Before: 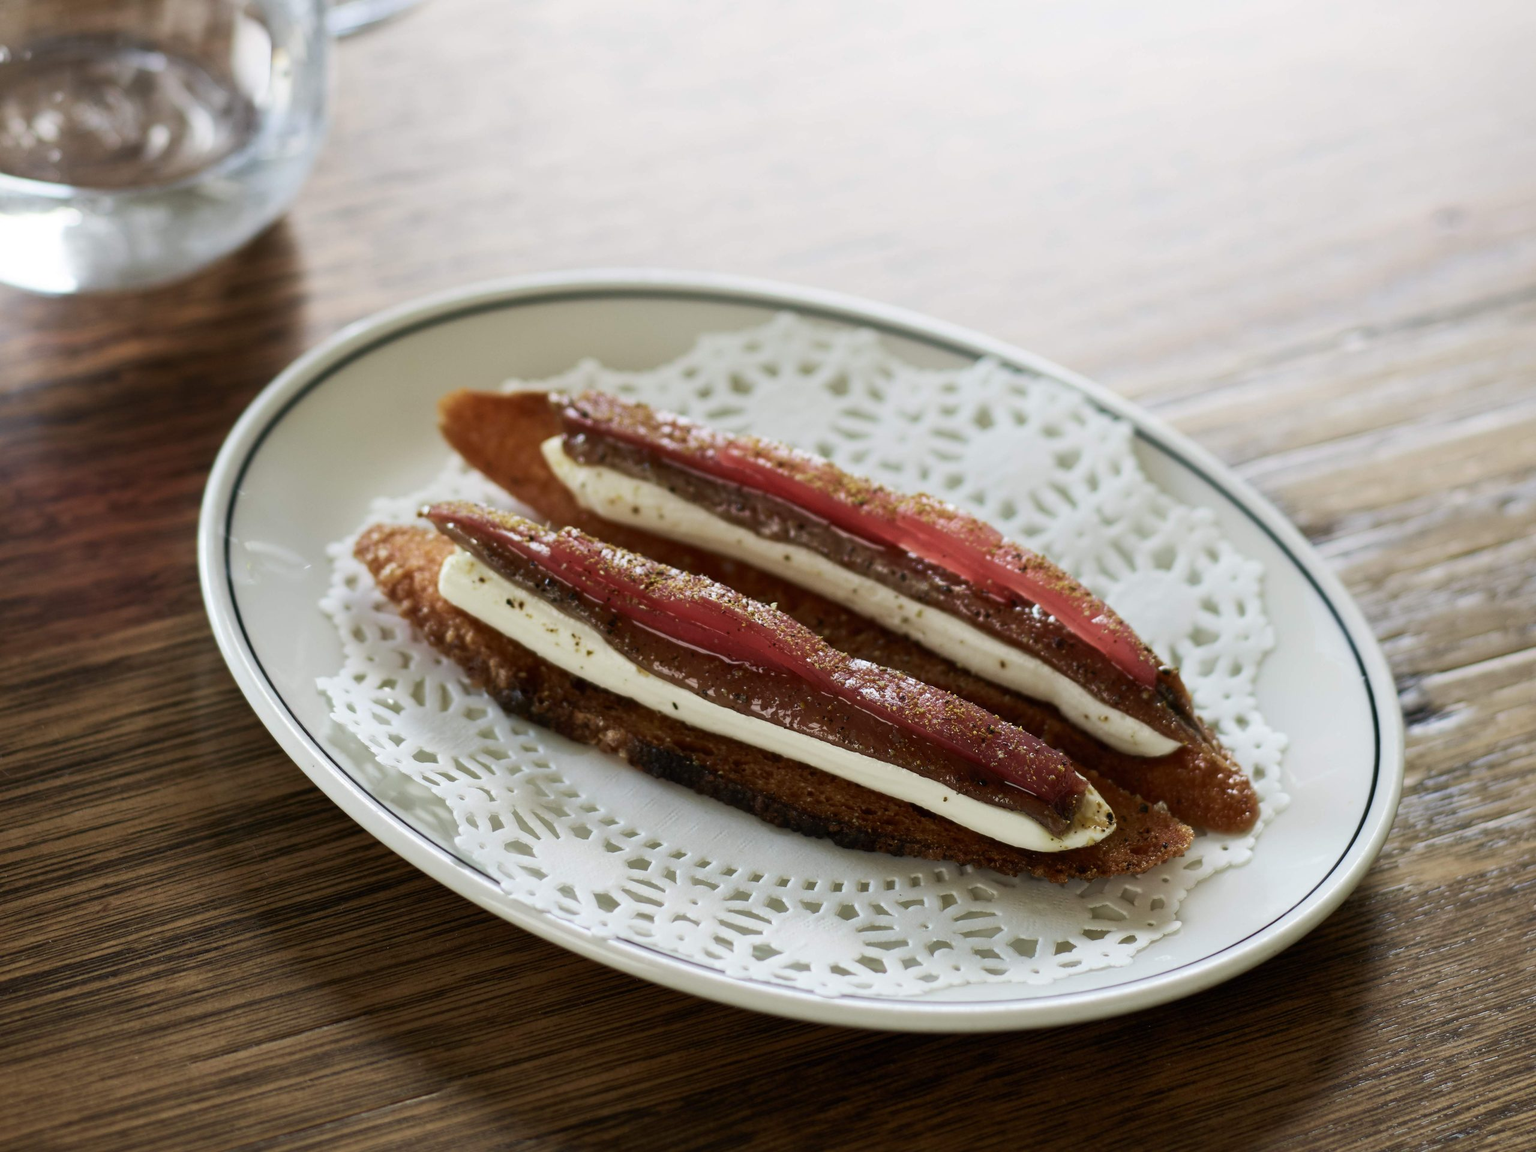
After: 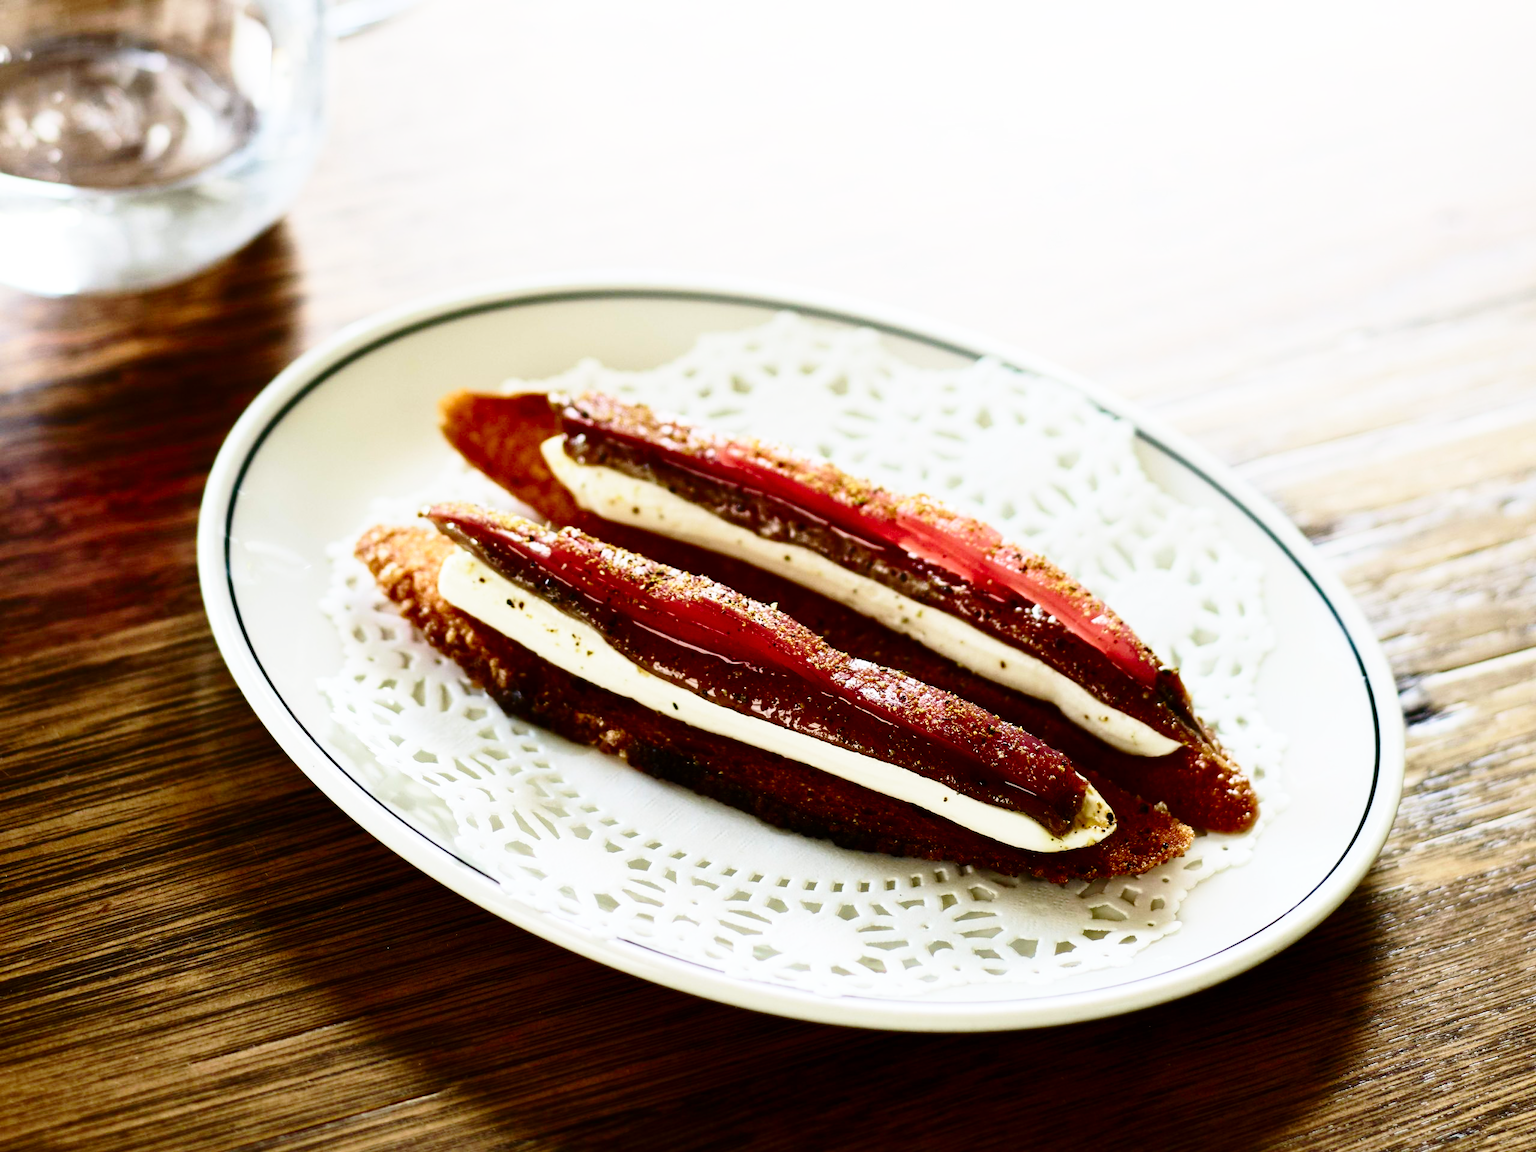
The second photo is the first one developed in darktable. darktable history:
base curve: curves: ch0 [(0, 0) (0.028, 0.03) (0.105, 0.232) (0.387, 0.748) (0.754, 0.968) (1, 1)], preserve colors none
contrast brightness saturation: contrast 0.207, brightness -0.108, saturation 0.21
